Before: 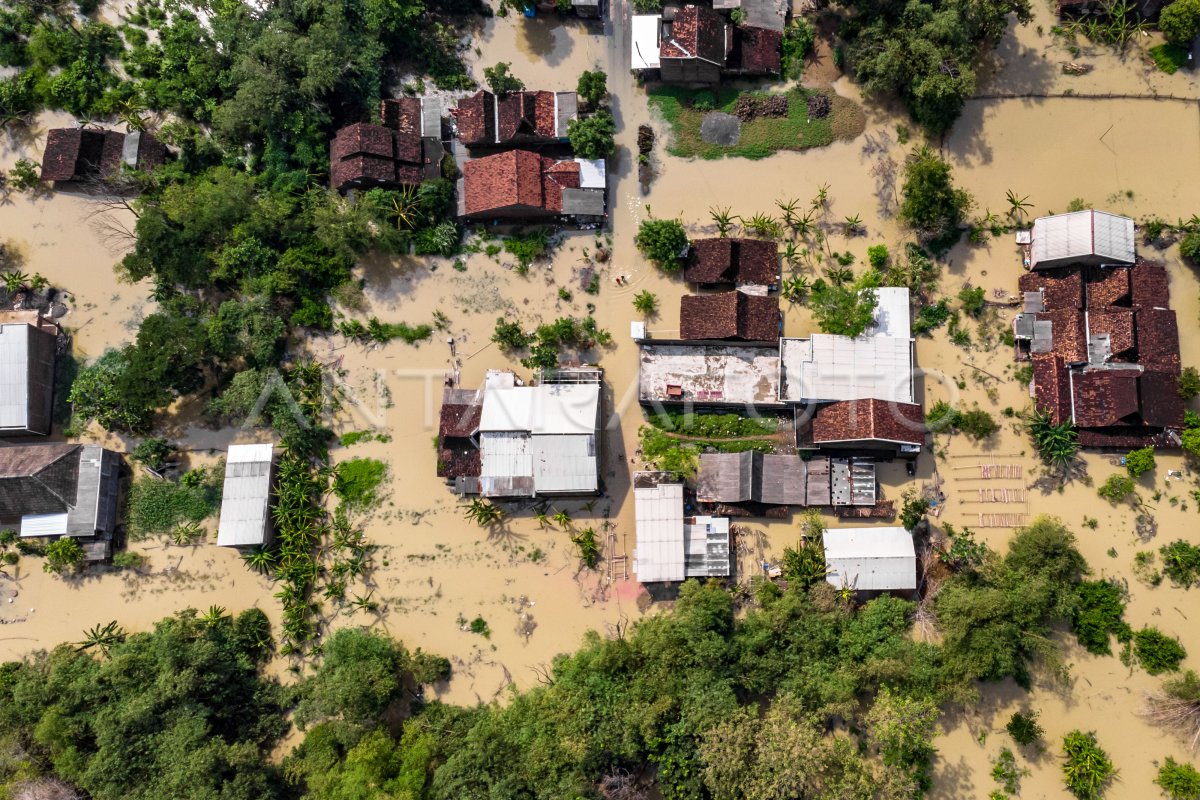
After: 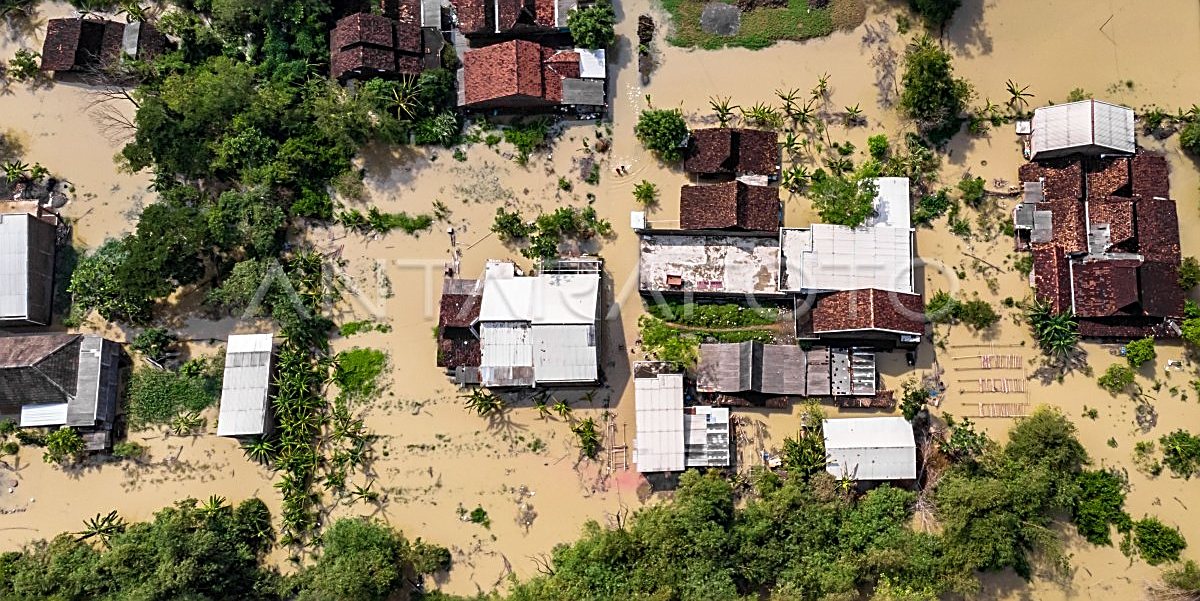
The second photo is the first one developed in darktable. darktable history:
crop: top 13.769%, bottom 10.982%
sharpen: amount 0.742
